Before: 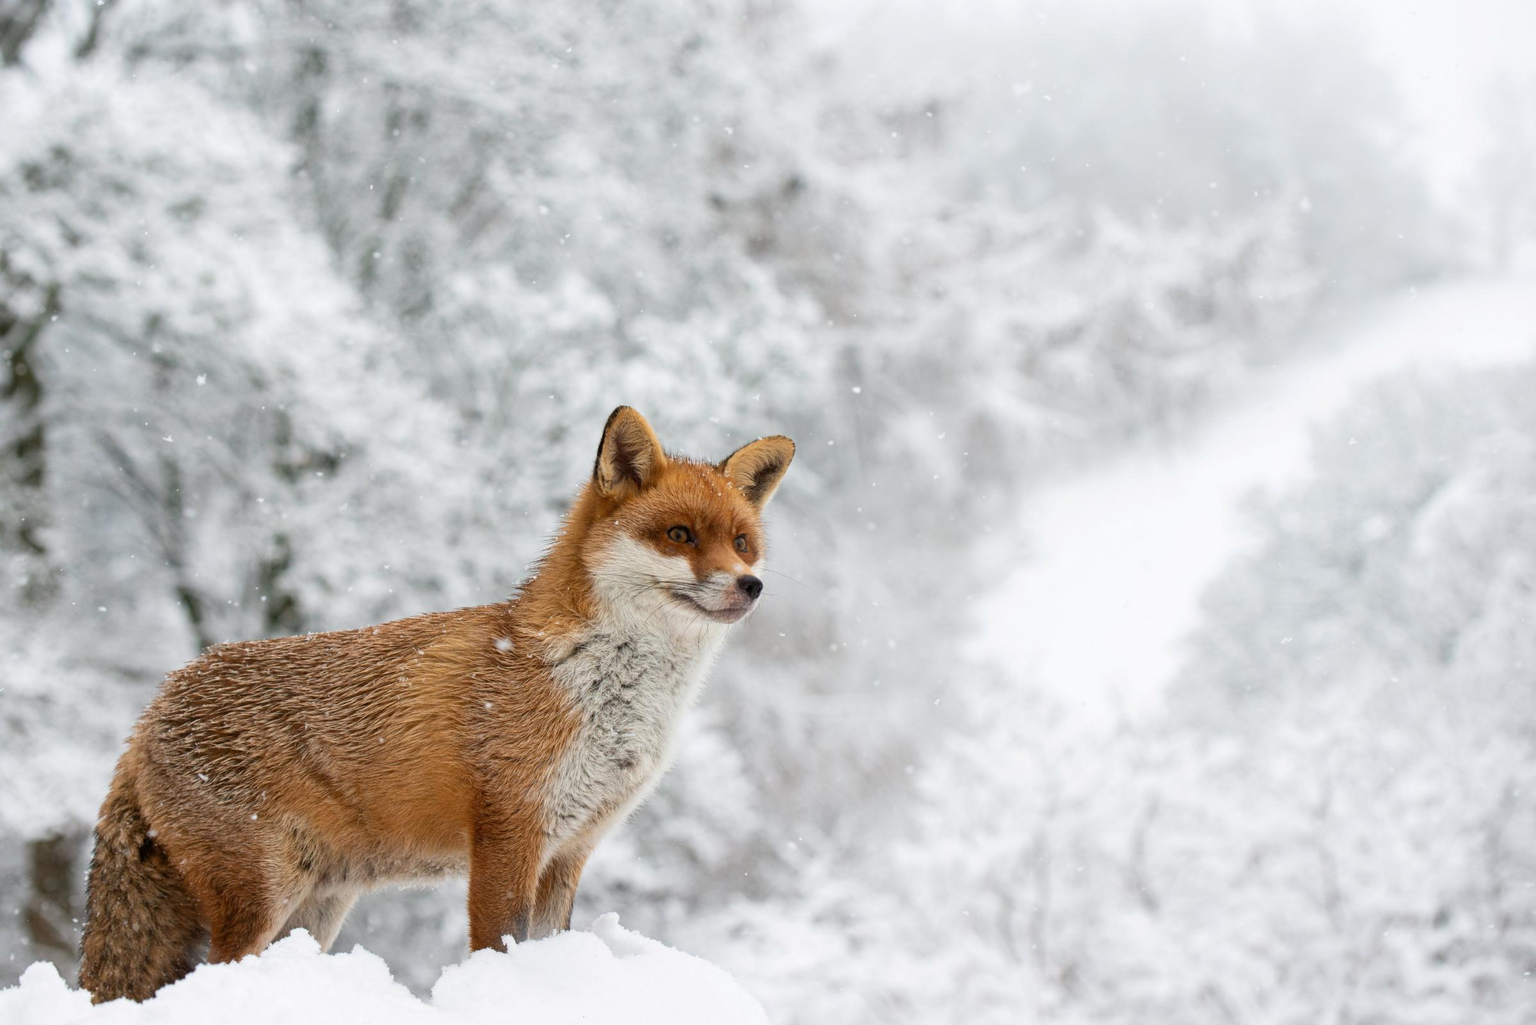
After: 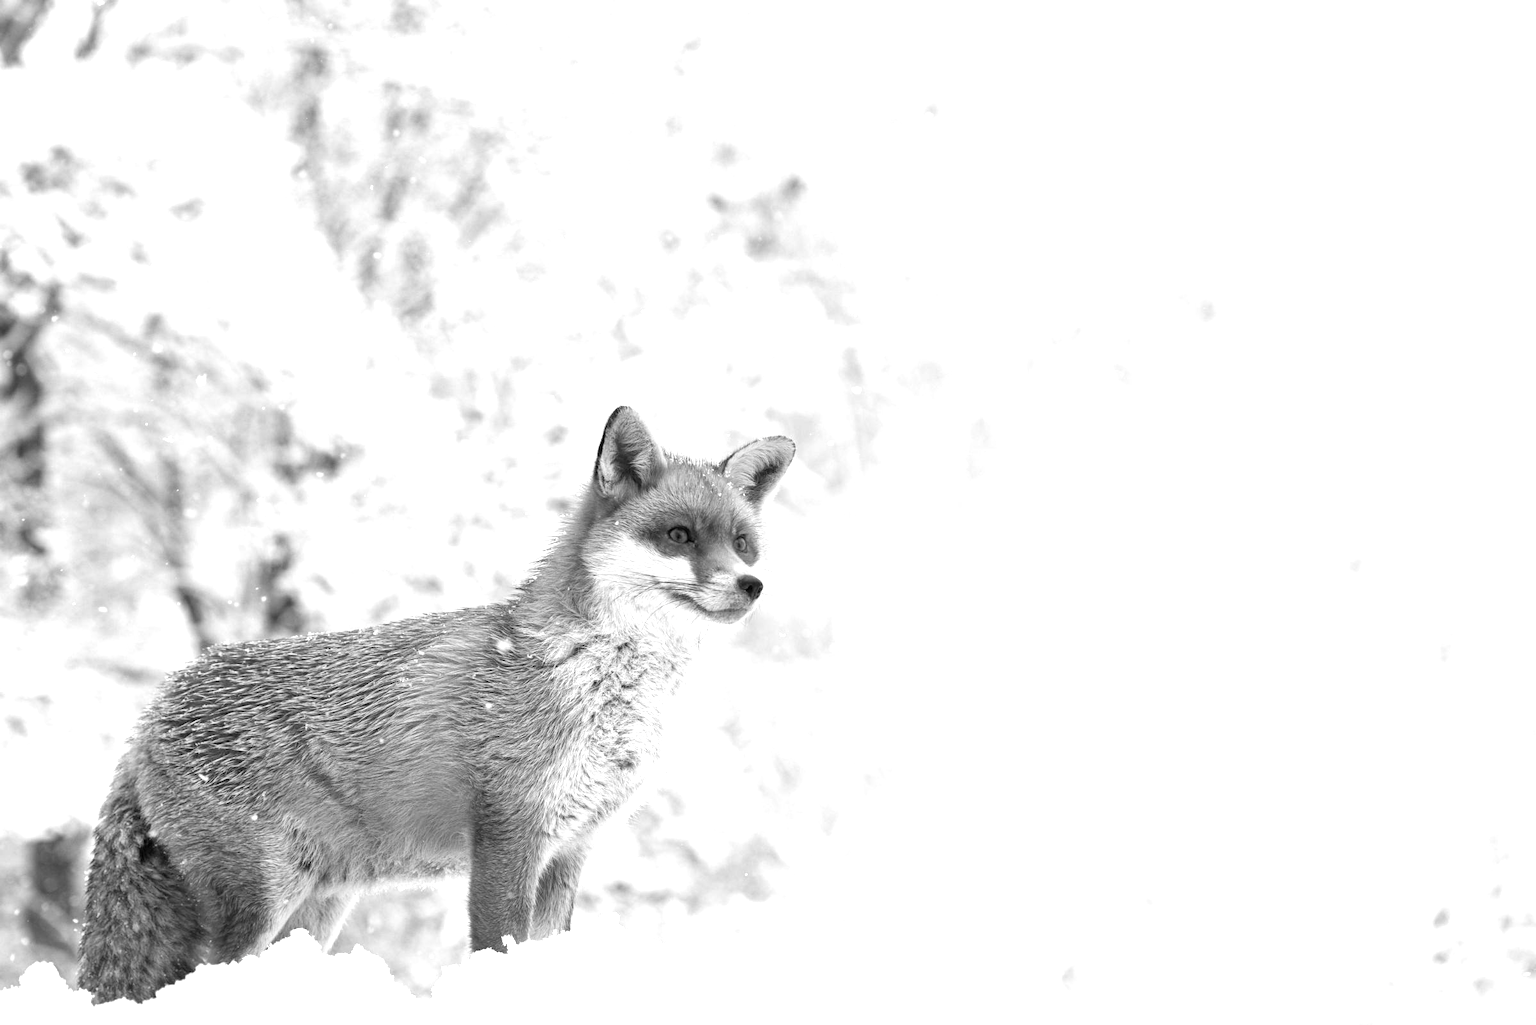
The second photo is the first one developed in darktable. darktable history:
exposure: exposure 1 EV, compensate highlight preservation false
contrast brightness saturation: saturation -0.999
color zones: curves: ch0 [(0, 0.48) (0.209, 0.398) (0.305, 0.332) (0.429, 0.493) (0.571, 0.5) (0.714, 0.5) (0.857, 0.5) (1, 0.48)]; ch1 [(0, 0.736) (0.143, 0.625) (0.225, 0.371) (0.429, 0.256) (0.571, 0.241) (0.714, 0.213) (0.857, 0.48) (1, 0.736)]; ch2 [(0, 0.448) (0.143, 0.498) (0.286, 0.5) (0.429, 0.5) (0.571, 0.5) (0.714, 0.5) (0.857, 0.5) (1, 0.448)]
